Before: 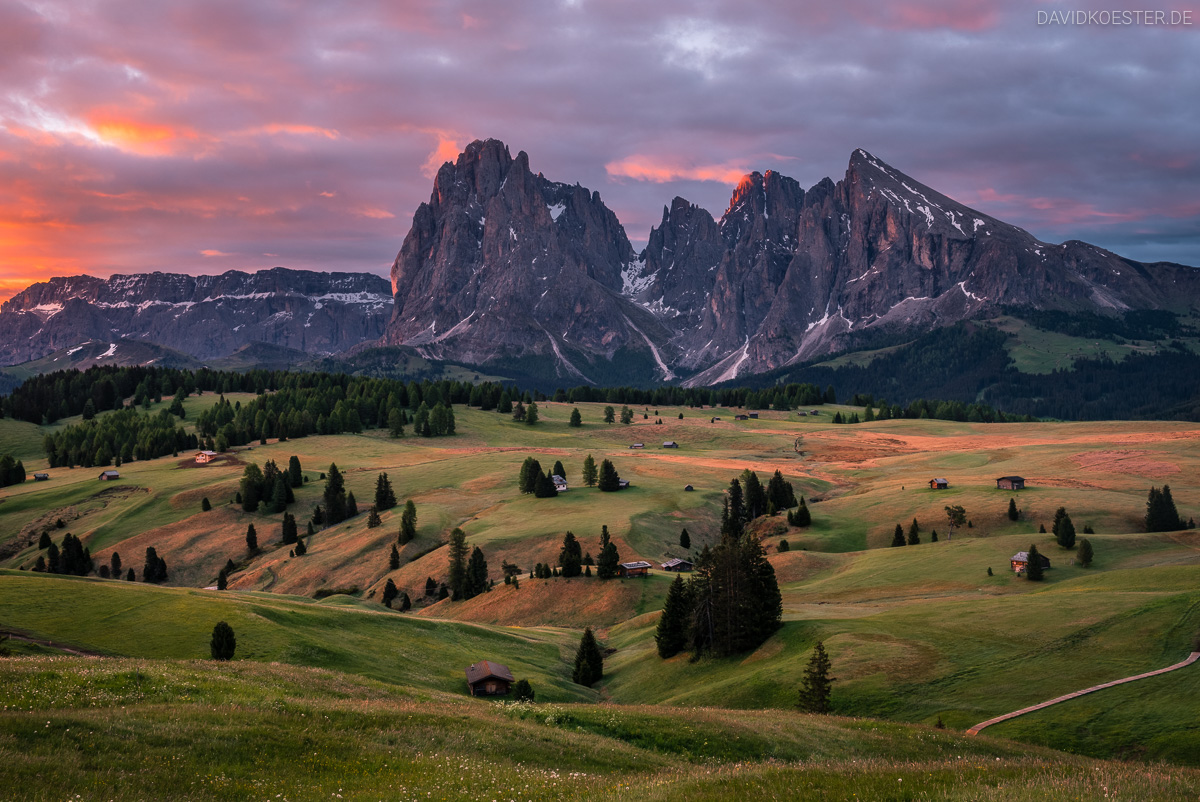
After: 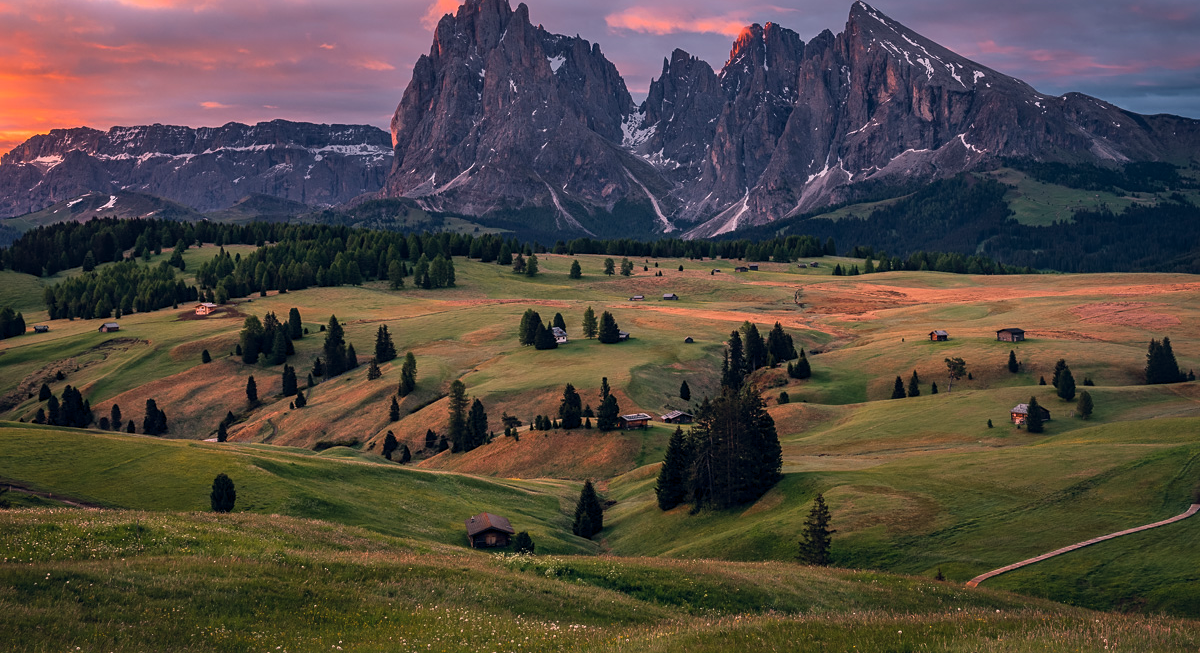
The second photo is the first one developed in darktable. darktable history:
crop and rotate: top 18.507%
color balance rgb: shadows lift › hue 87.51°, highlights gain › chroma 1.62%, highlights gain › hue 55.1°, global offset › chroma 0.06%, global offset › hue 253.66°, linear chroma grading › global chroma 0.5%
sharpen: amount 0.2
